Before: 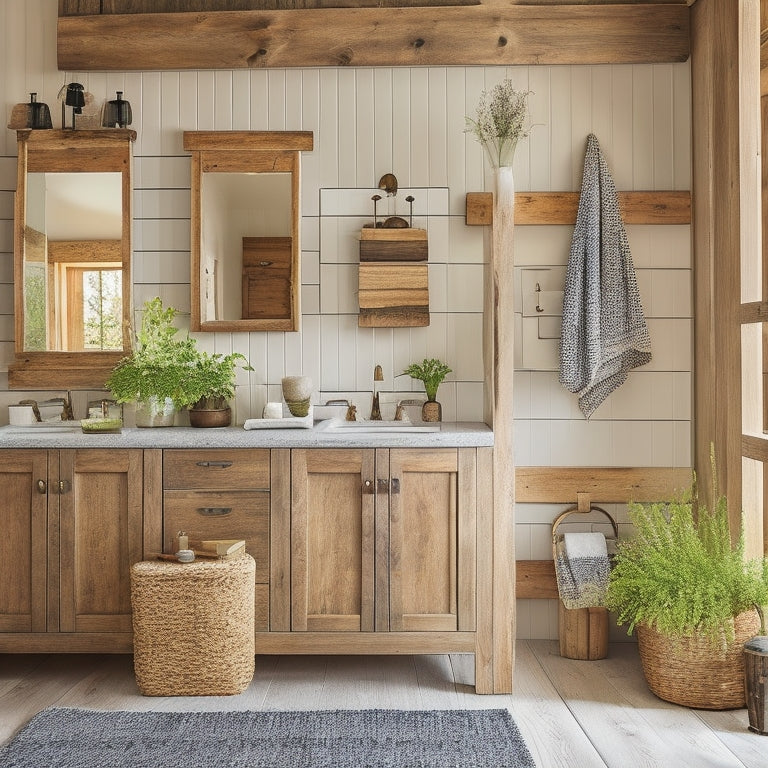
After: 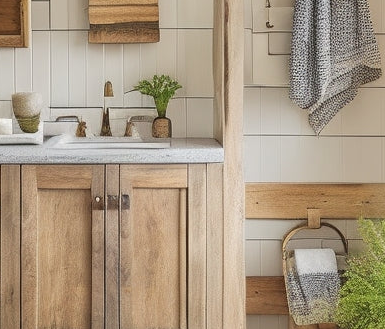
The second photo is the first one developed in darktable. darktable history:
crop: left 35.18%, top 37.088%, right 14.631%, bottom 20.045%
